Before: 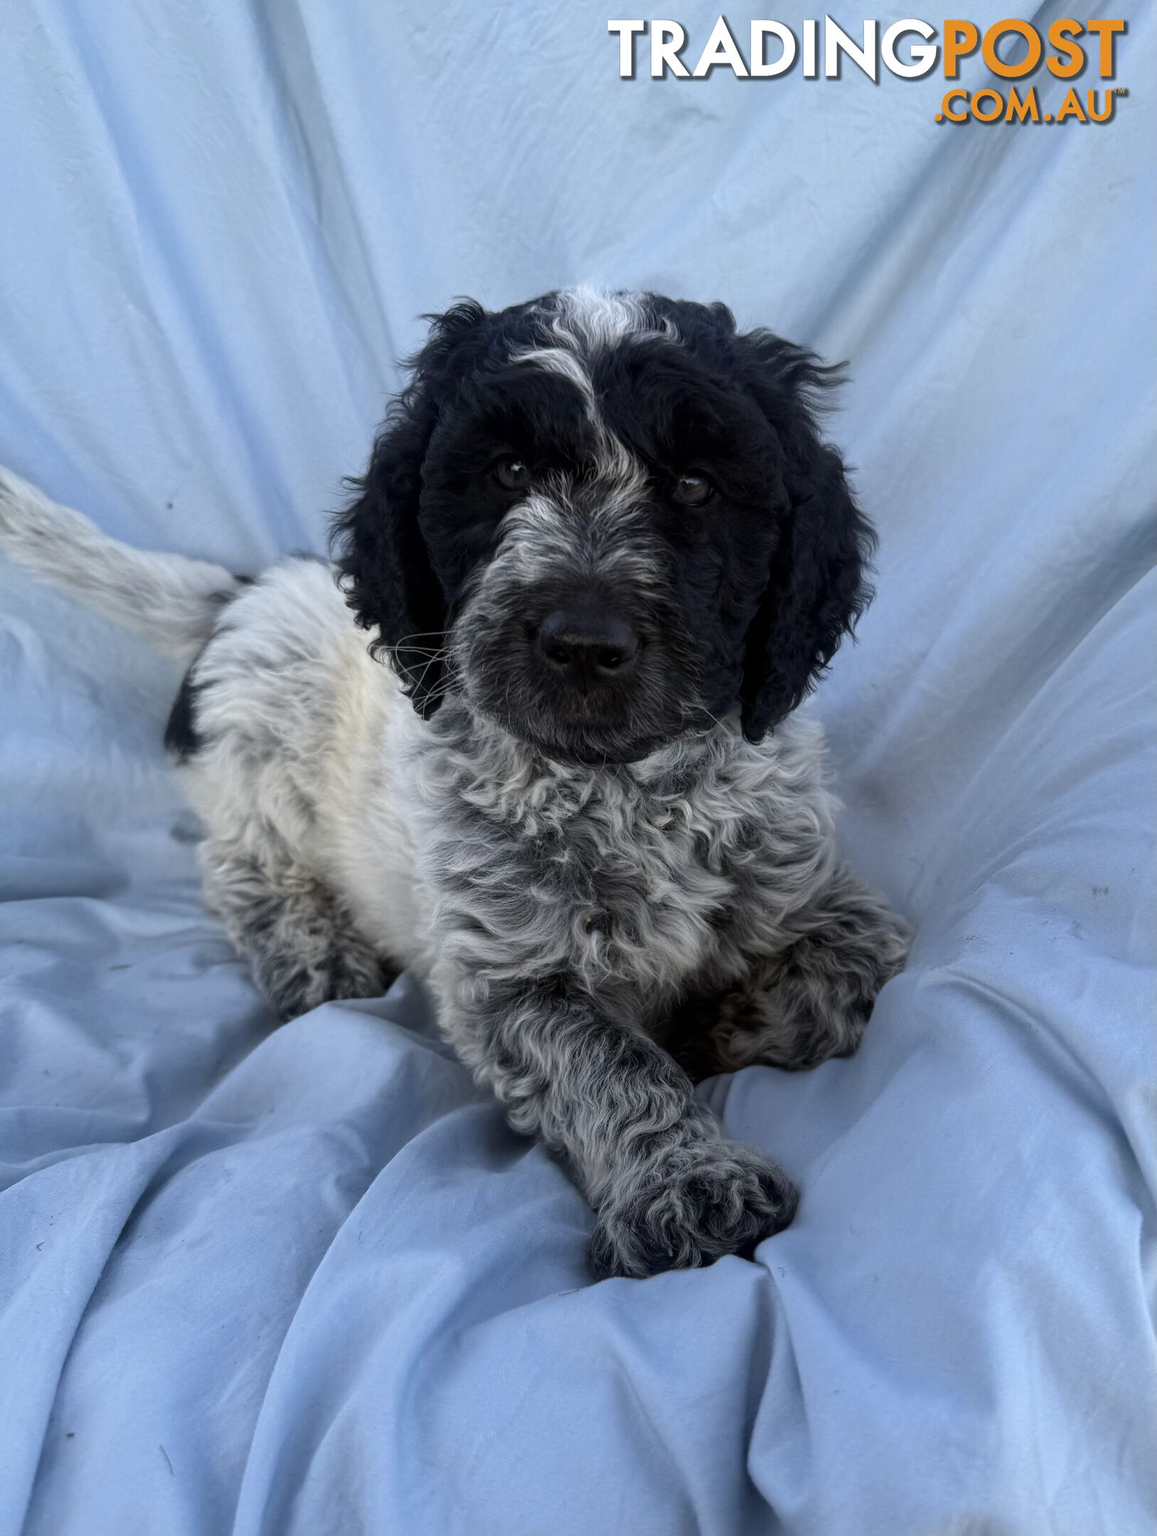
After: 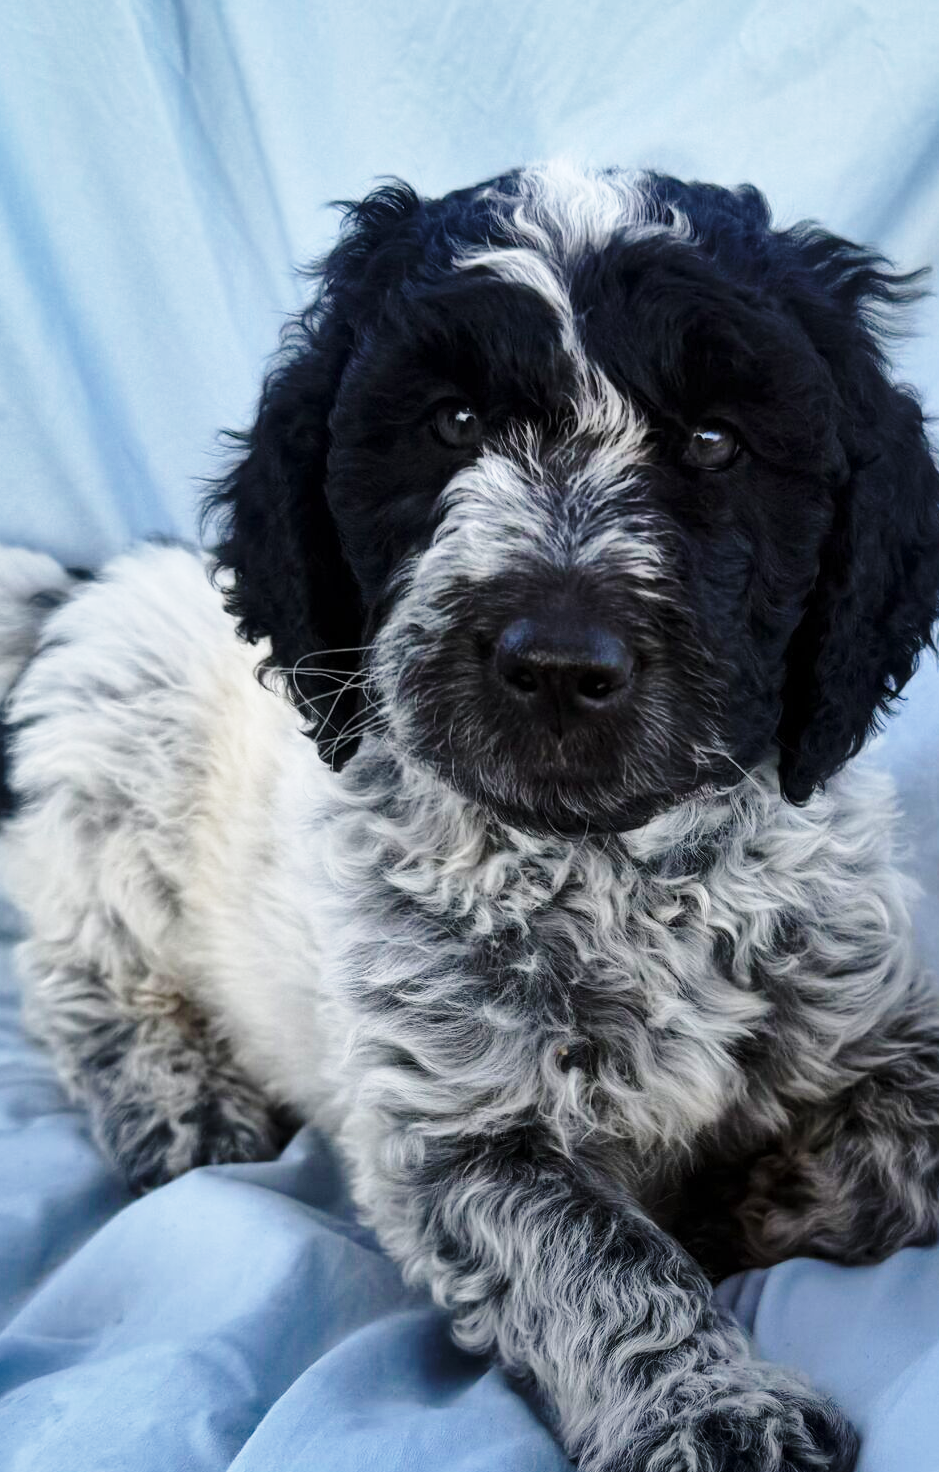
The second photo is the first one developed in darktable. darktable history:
shadows and highlights: low approximation 0.01, soften with gaussian
crop: left 16.175%, top 11.199%, right 26.101%, bottom 20.613%
base curve: curves: ch0 [(0, 0) (0.028, 0.03) (0.121, 0.232) (0.46, 0.748) (0.859, 0.968) (1, 1)], preserve colors none
